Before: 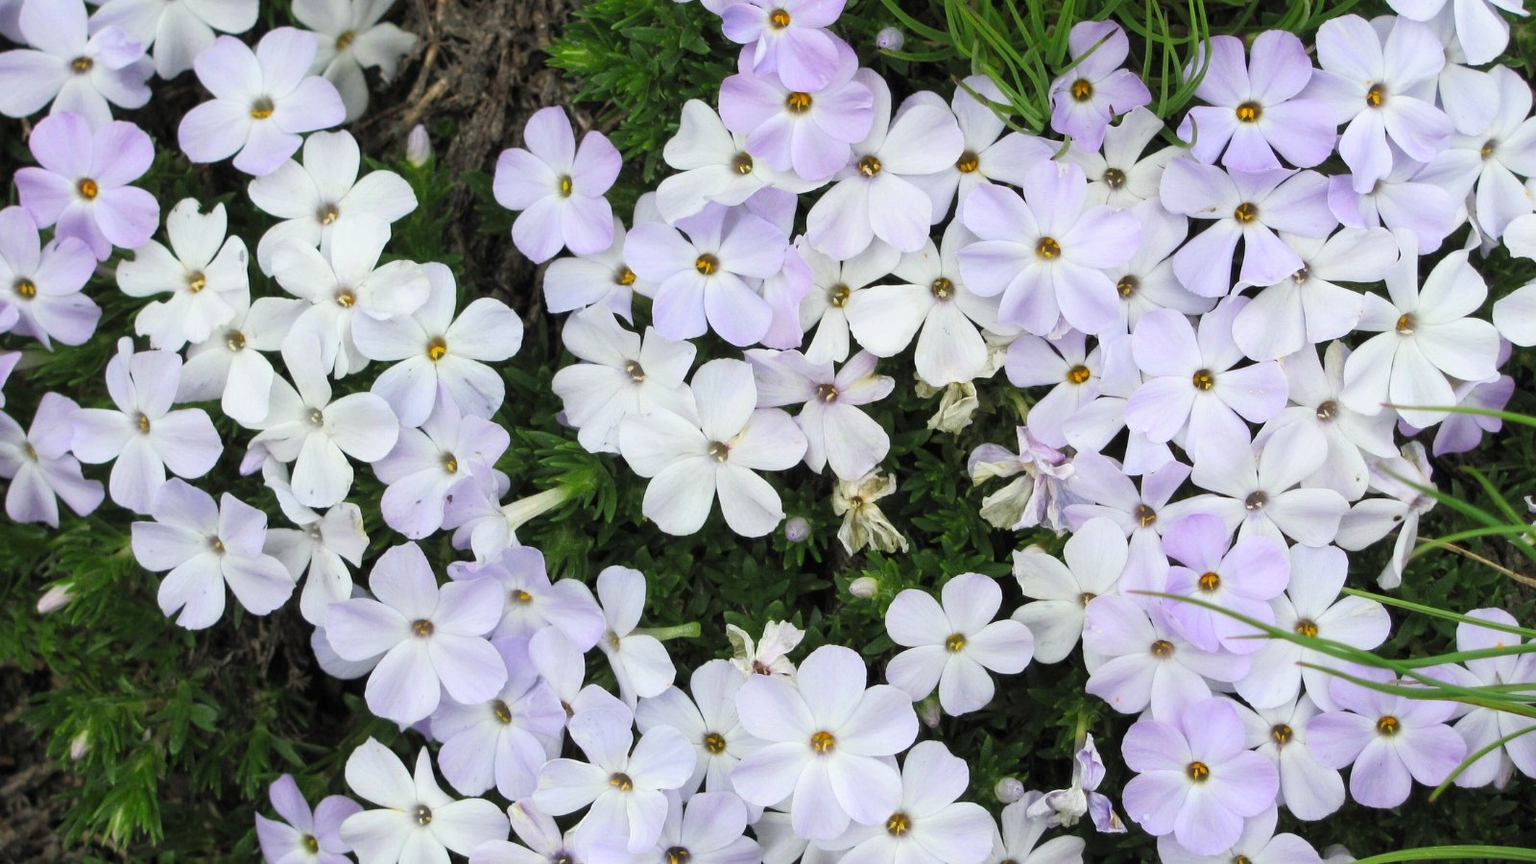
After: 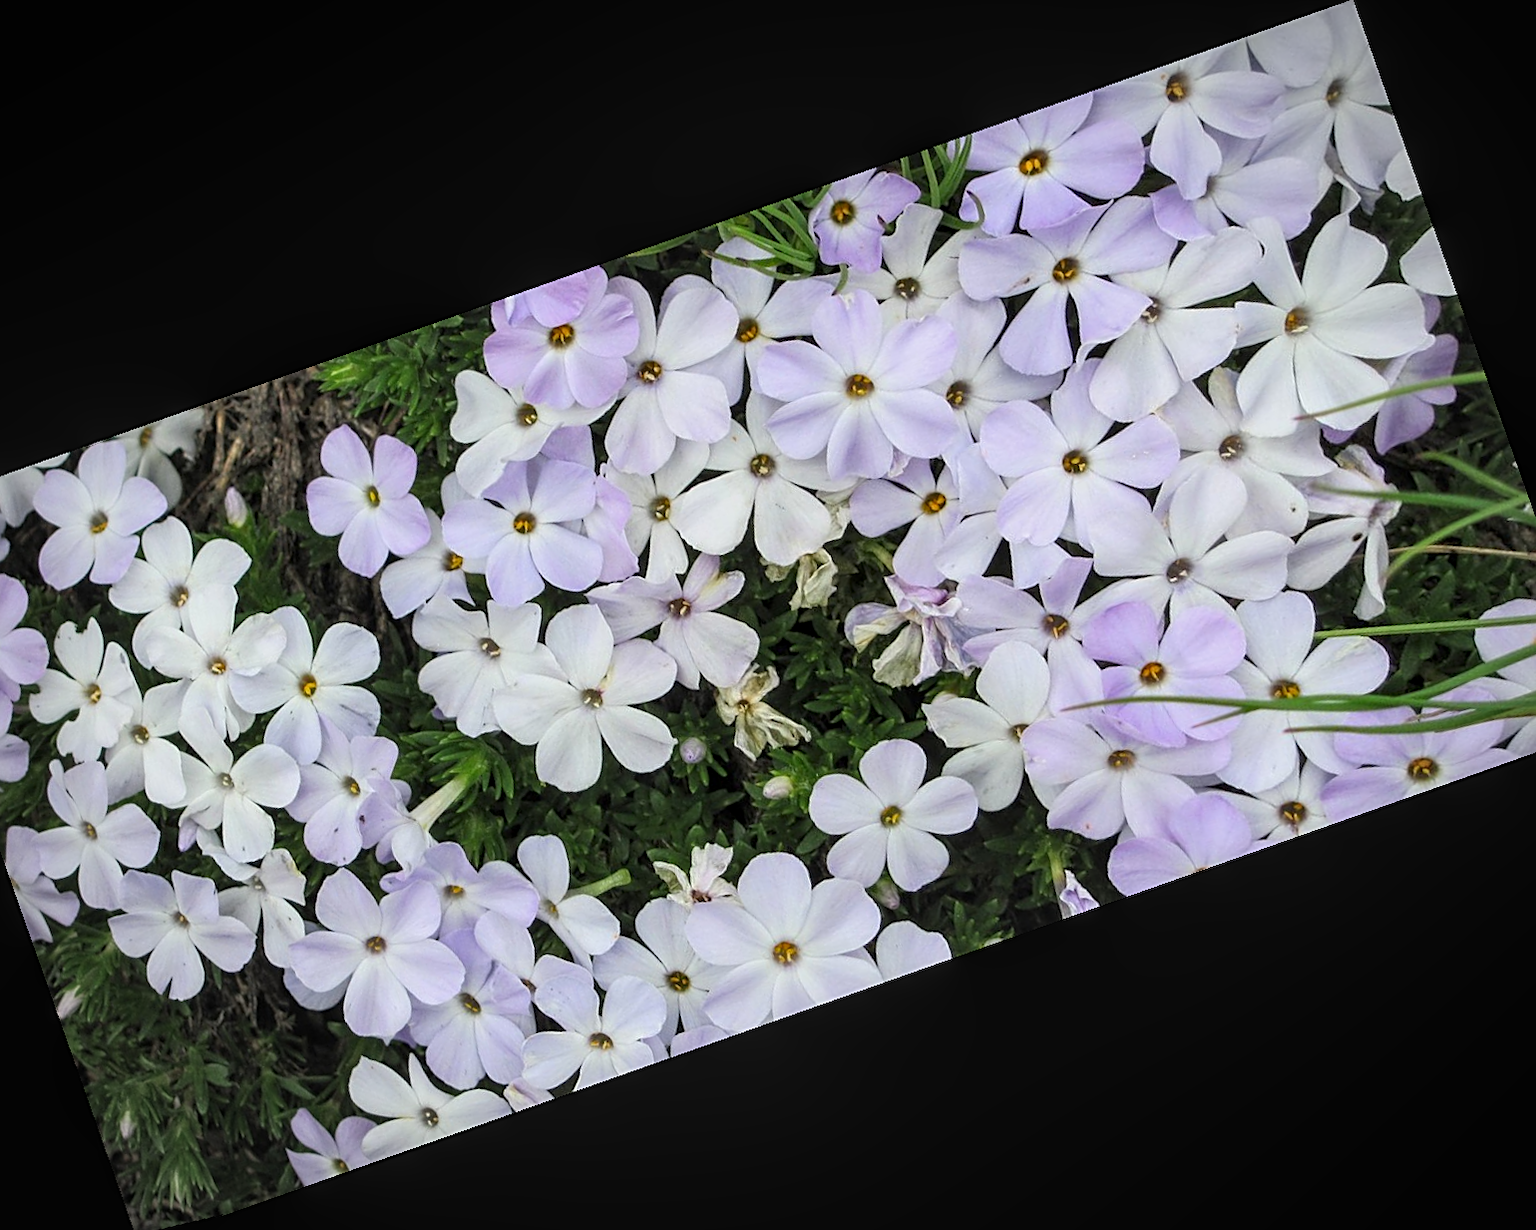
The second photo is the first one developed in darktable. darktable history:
crop and rotate: angle 19.43°, left 6.812%, right 4.125%, bottom 1.087%
rotate and perspective: rotation 1.69°, lens shift (vertical) -0.023, lens shift (horizontal) -0.291, crop left 0.025, crop right 0.988, crop top 0.092, crop bottom 0.842
sharpen: on, module defaults
vignetting: automatic ratio true
local contrast: on, module defaults
